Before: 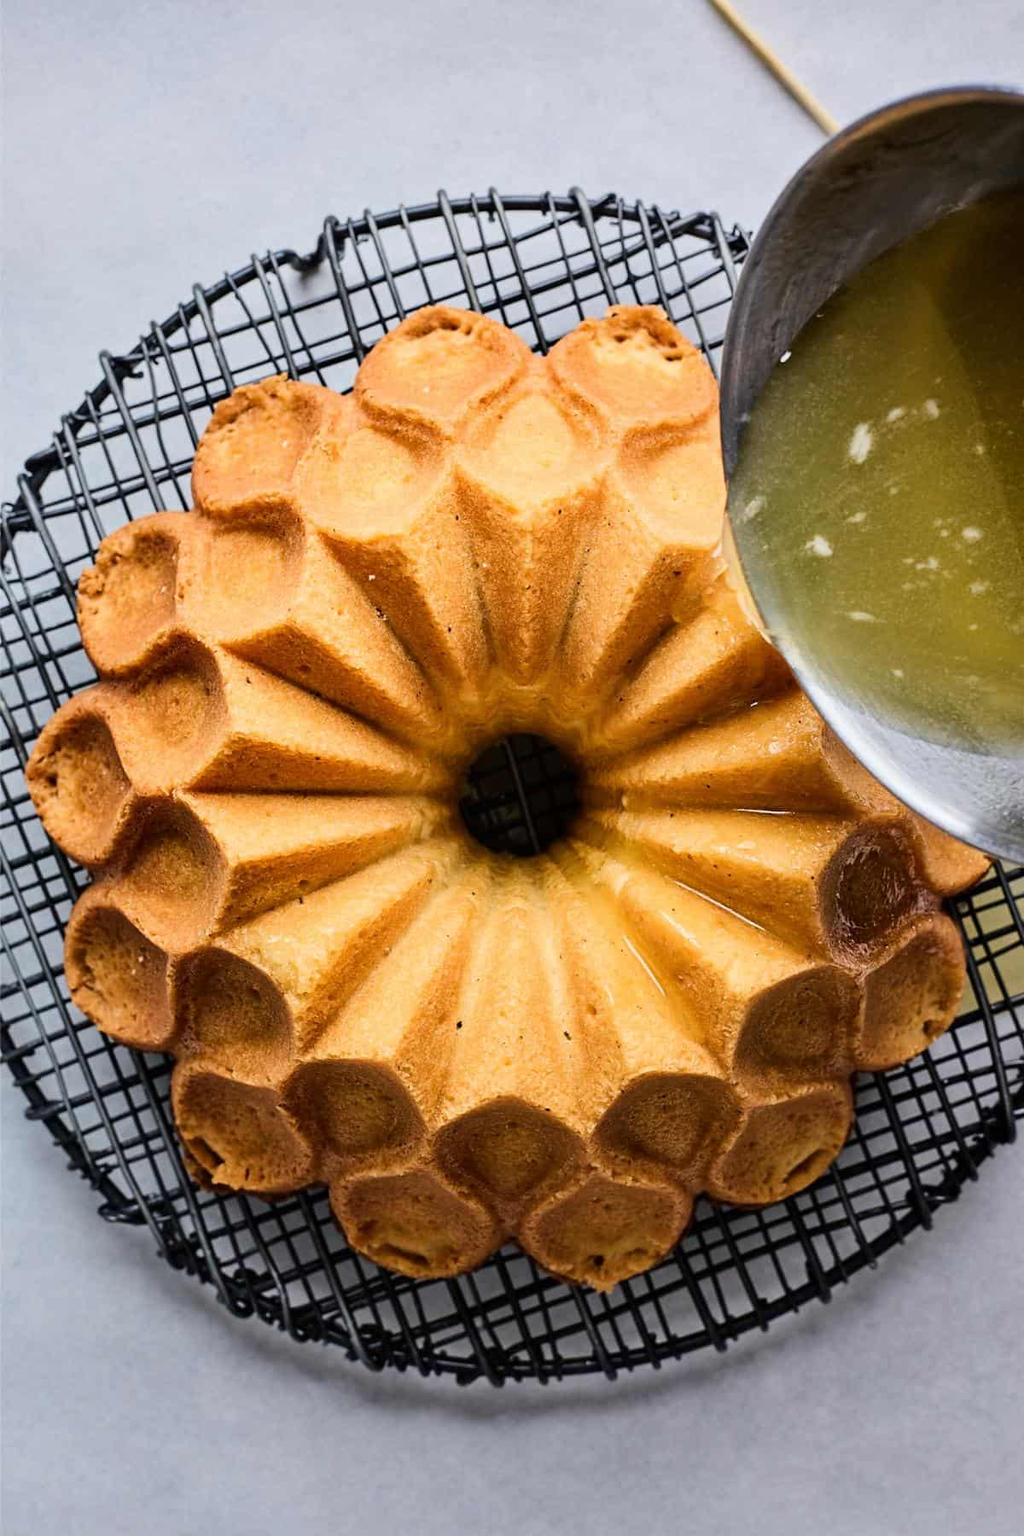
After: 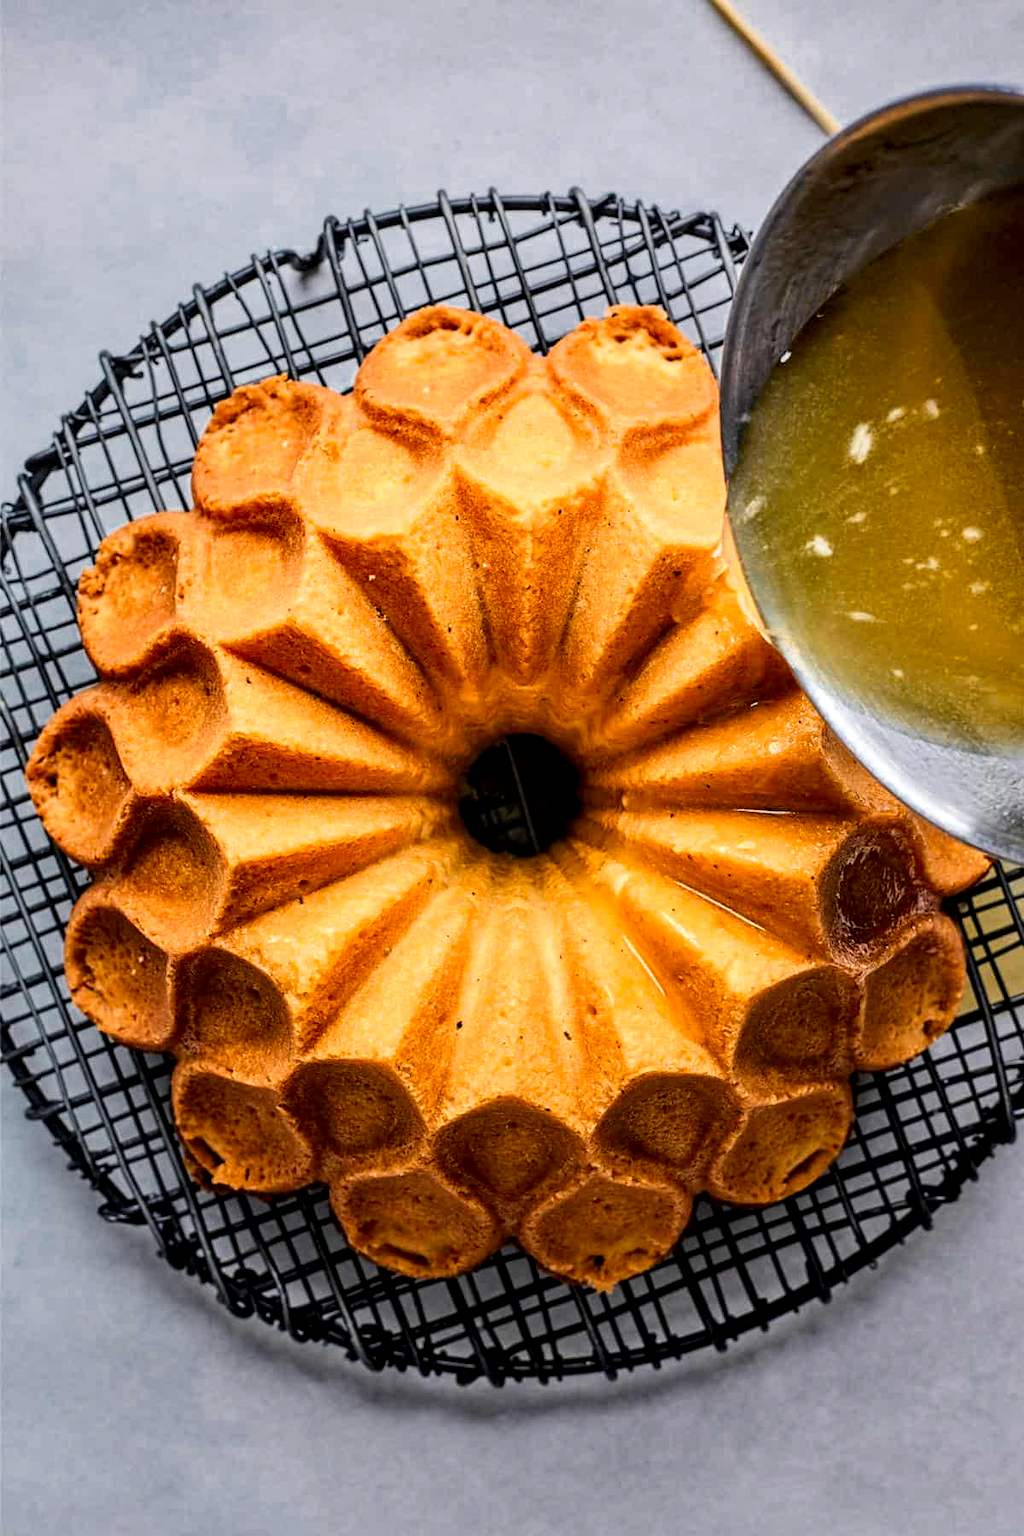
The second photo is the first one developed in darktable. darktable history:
color zones: curves: ch0 [(0, 0.499) (0.143, 0.5) (0.286, 0.5) (0.429, 0.476) (0.571, 0.284) (0.714, 0.243) (0.857, 0.449) (1, 0.499)]; ch1 [(0, 0.532) (0.143, 0.645) (0.286, 0.696) (0.429, 0.211) (0.571, 0.504) (0.714, 0.493) (0.857, 0.495) (1, 0.532)]; ch2 [(0, 0.5) (0.143, 0.5) (0.286, 0.427) (0.429, 0.324) (0.571, 0.5) (0.714, 0.5) (0.857, 0.5) (1, 0.5)]
local contrast: detail 144%
